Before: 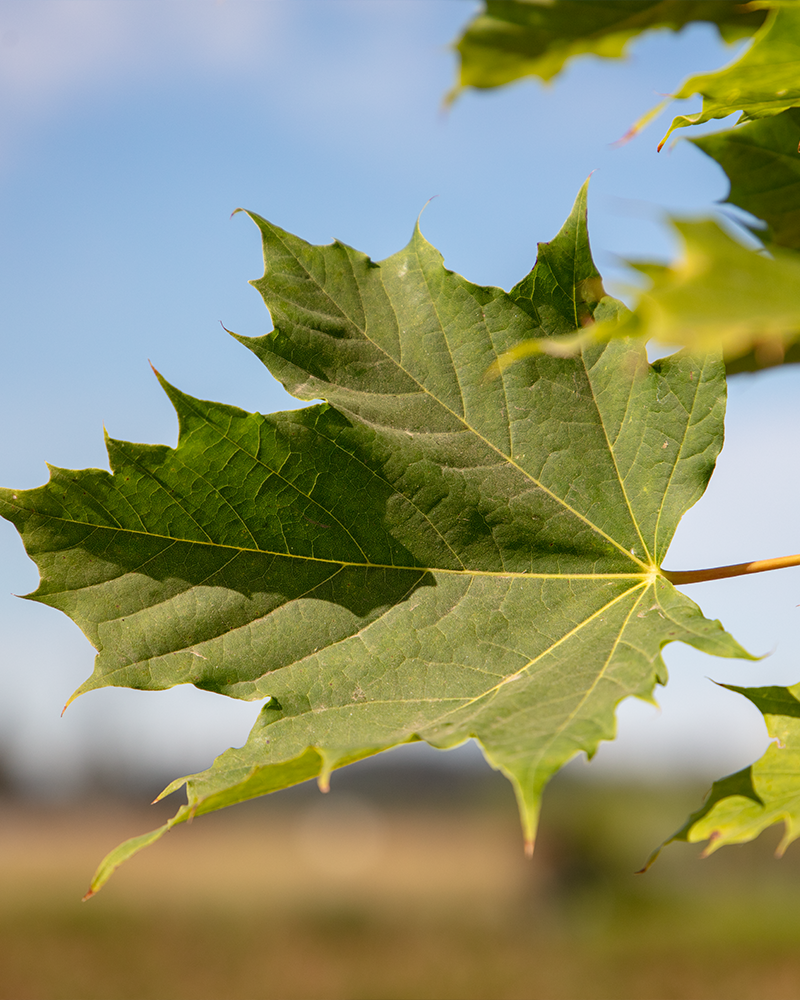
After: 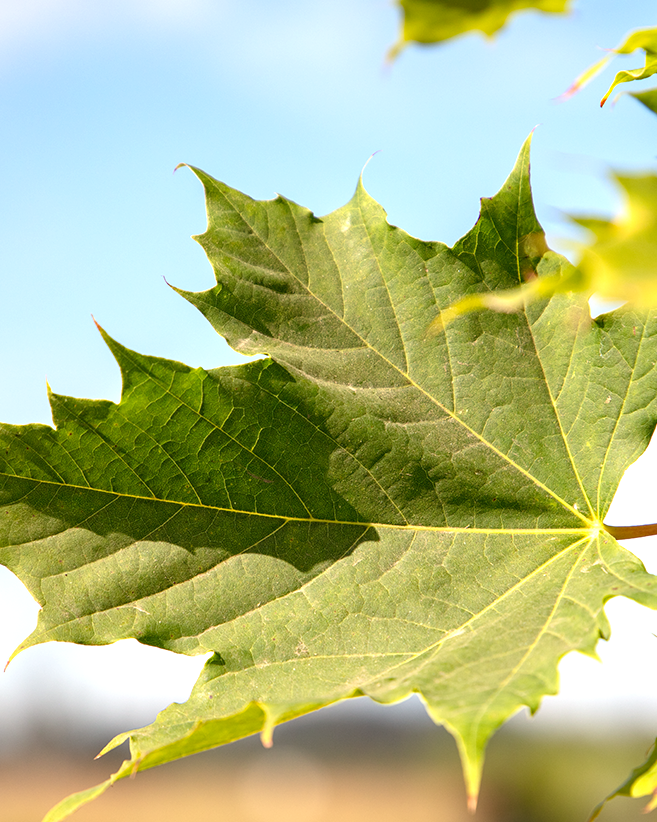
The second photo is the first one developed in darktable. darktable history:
exposure: exposure 0.766 EV, compensate highlight preservation false
crop and rotate: left 7.196%, top 4.574%, right 10.605%, bottom 13.178%
white balance: emerald 1
